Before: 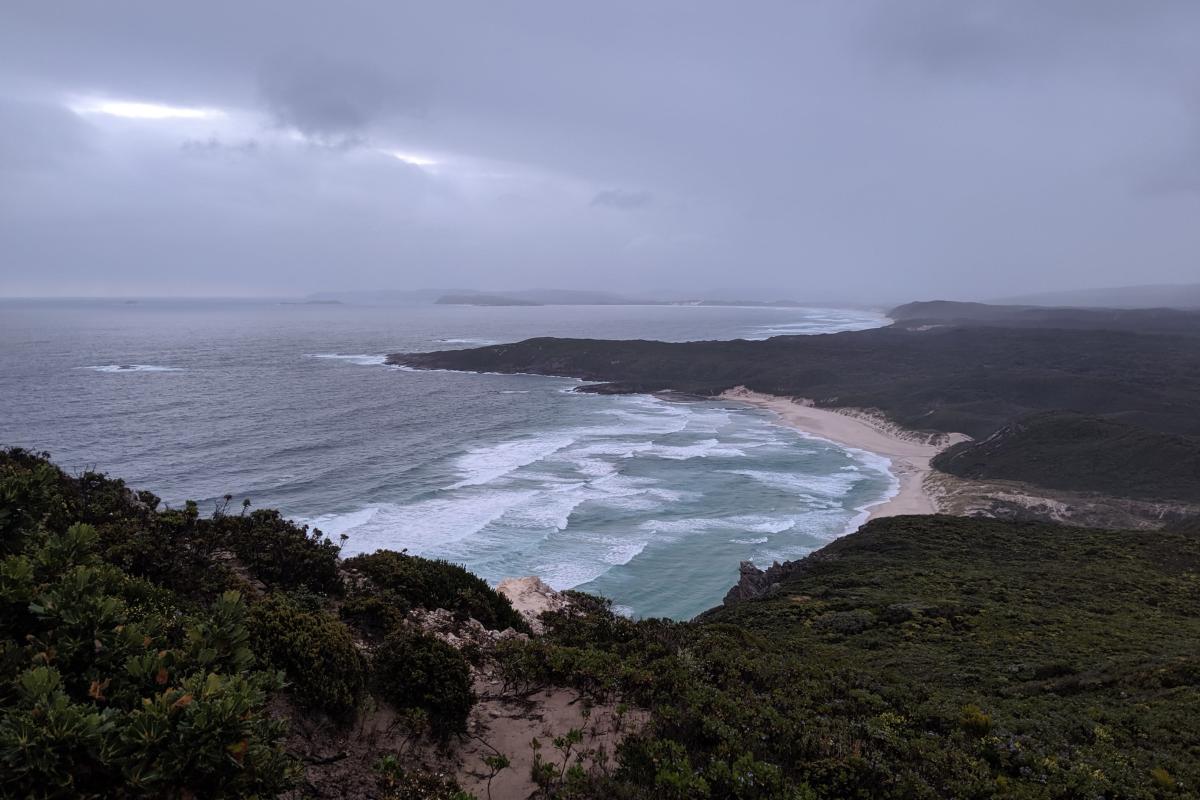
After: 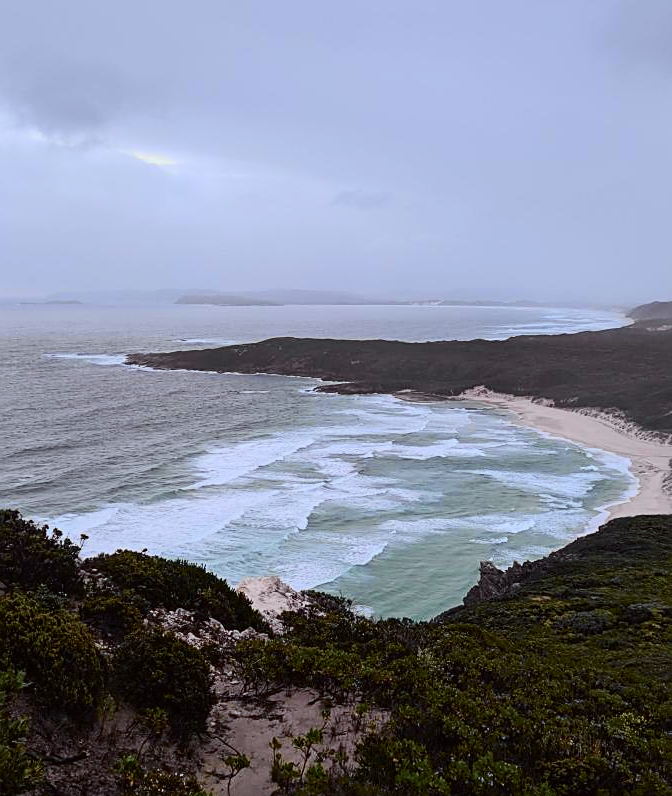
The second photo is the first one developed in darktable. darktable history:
white balance: red 0.925, blue 1.046
crop: left 21.674%, right 22.086%
sharpen: on, module defaults
tone curve: curves: ch0 [(0, 0.006) (0.184, 0.172) (0.405, 0.46) (0.456, 0.528) (0.634, 0.728) (0.877, 0.89) (0.984, 0.935)]; ch1 [(0, 0) (0.443, 0.43) (0.492, 0.495) (0.566, 0.582) (0.595, 0.606) (0.608, 0.609) (0.65, 0.677) (1, 1)]; ch2 [(0, 0) (0.33, 0.301) (0.421, 0.443) (0.447, 0.489) (0.492, 0.495) (0.537, 0.583) (0.586, 0.591) (0.663, 0.686) (1, 1)], color space Lab, independent channels, preserve colors none
